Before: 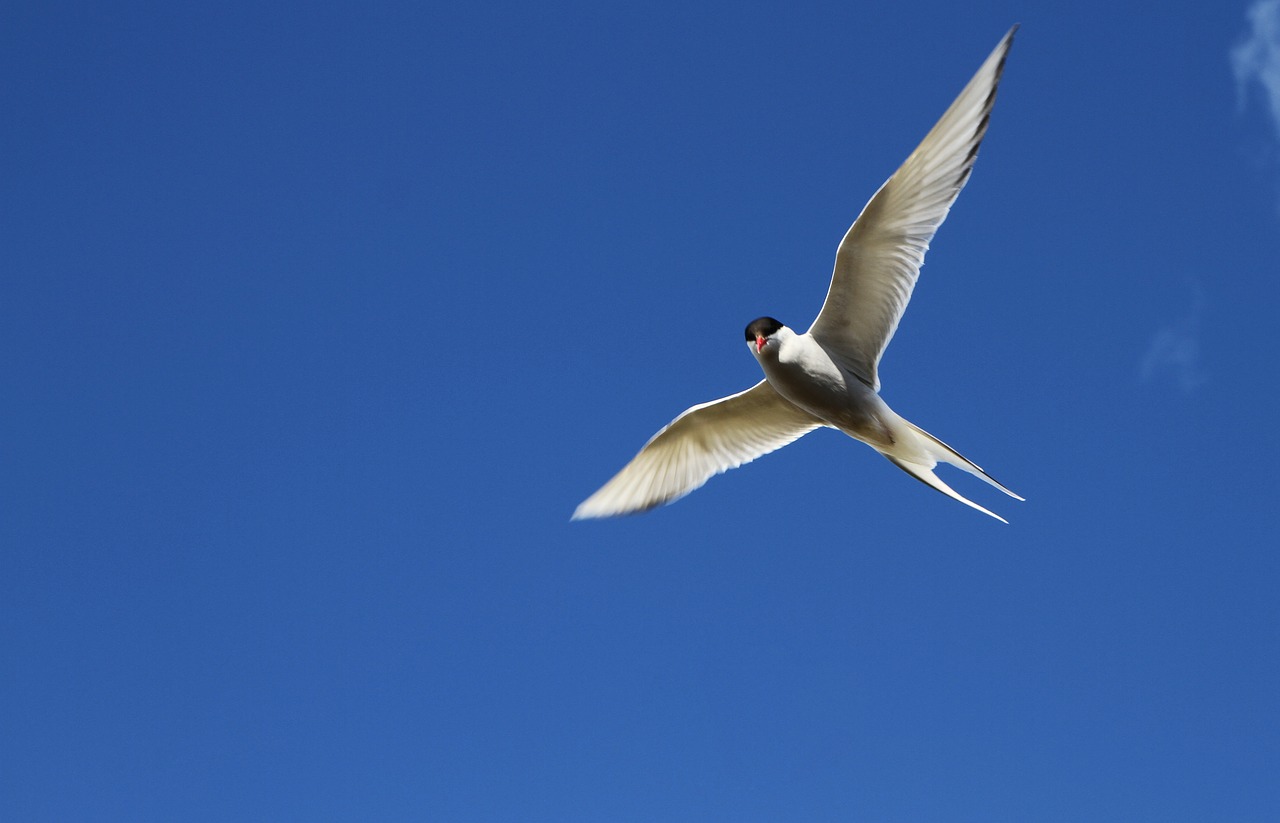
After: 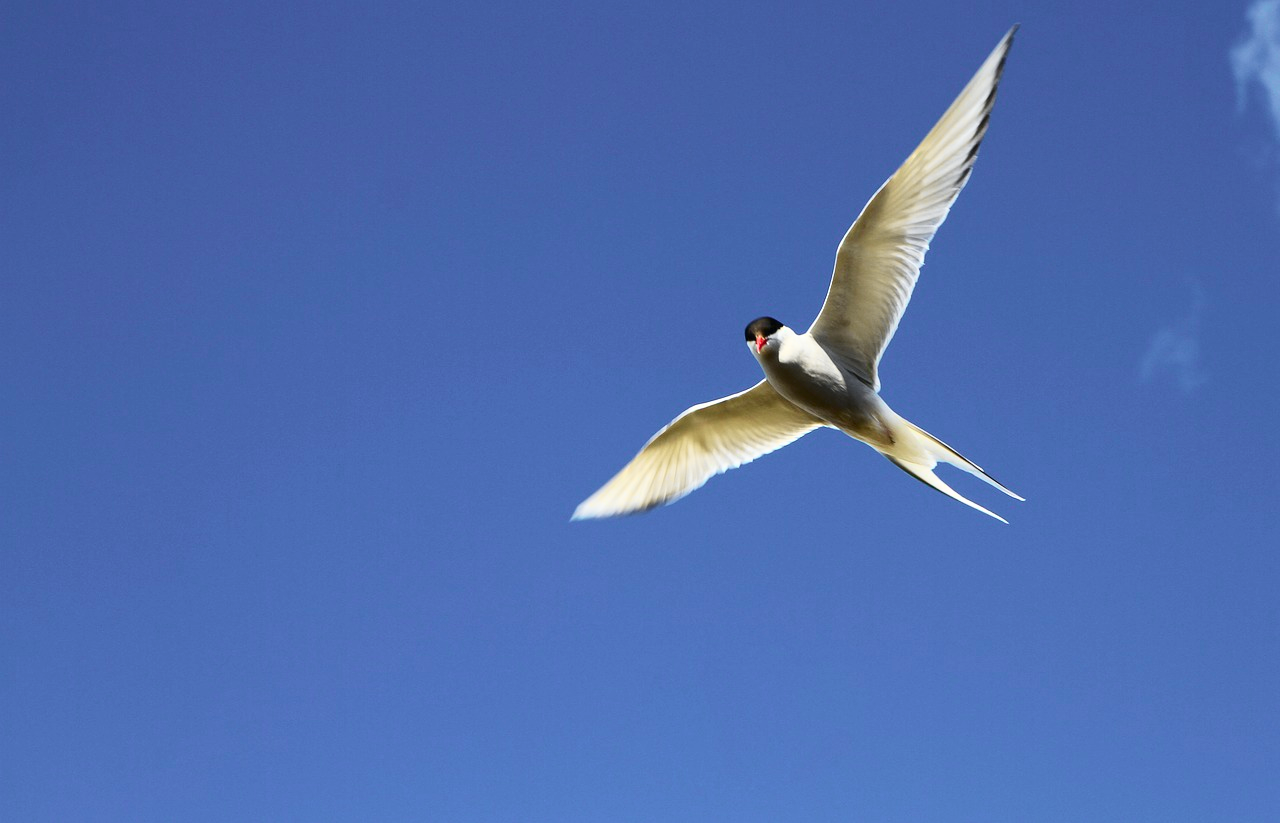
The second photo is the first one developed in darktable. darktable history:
tone curve: curves: ch0 [(0, 0) (0.051, 0.047) (0.102, 0.099) (0.258, 0.29) (0.442, 0.527) (0.695, 0.804) (0.88, 0.952) (1, 1)]; ch1 [(0, 0) (0.339, 0.298) (0.402, 0.363) (0.444, 0.415) (0.485, 0.469) (0.494, 0.493) (0.504, 0.501) (0.525, 0.534) (0.555, 0.593) (0.594, 0.648) (1, 1)]; ch2 [(0, 0) (0.48, 0.48) (0.504, 0.5) (0.535, 0.557) (0.581, 0.623) (0.649, 0.683) (0.824, 0.815) (1, 1)], color space Lab, independent channels, preserve colors none
